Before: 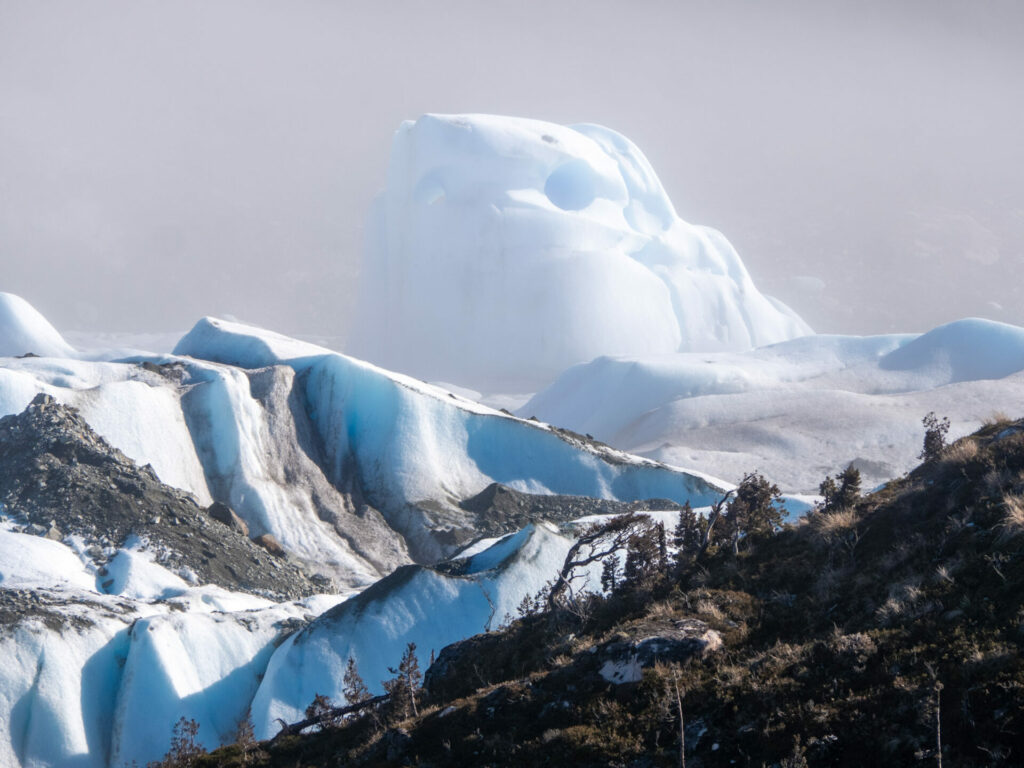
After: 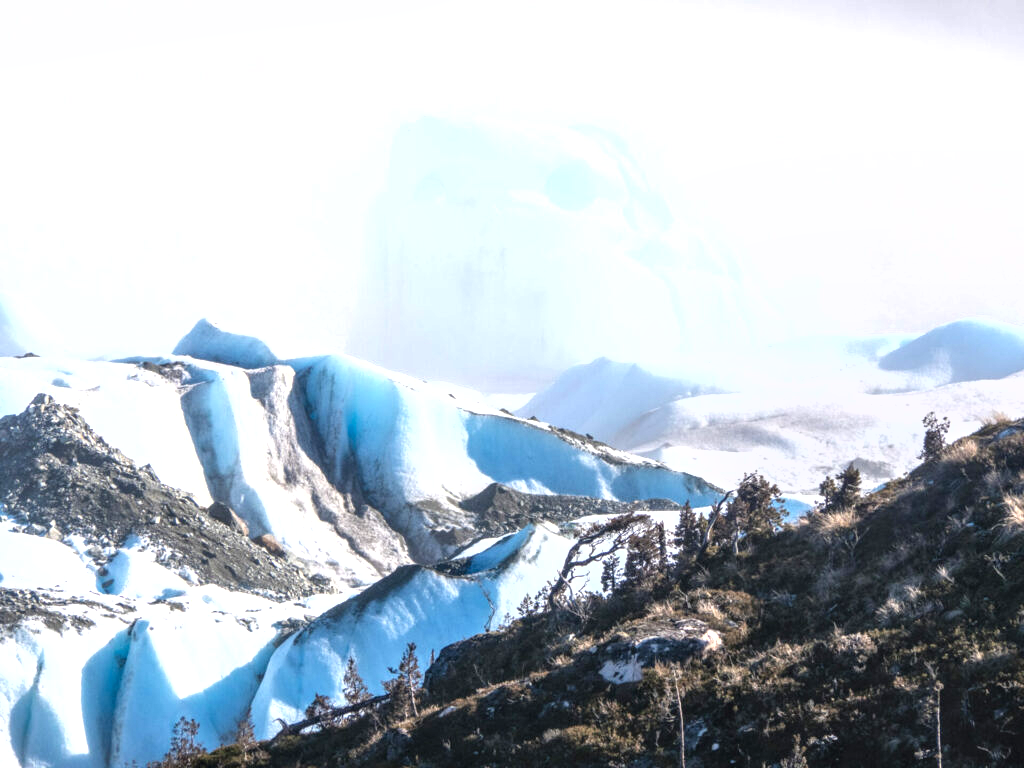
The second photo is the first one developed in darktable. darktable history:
local contrast: detail 130%
shadows and highlights: radius 334.61, shadows 64.56, highlights 5.7, compress 87.86%, soften with gaussian
exposure: exposure 1.001 EV, compensate exposure bias true, compensate highlight preservation false
